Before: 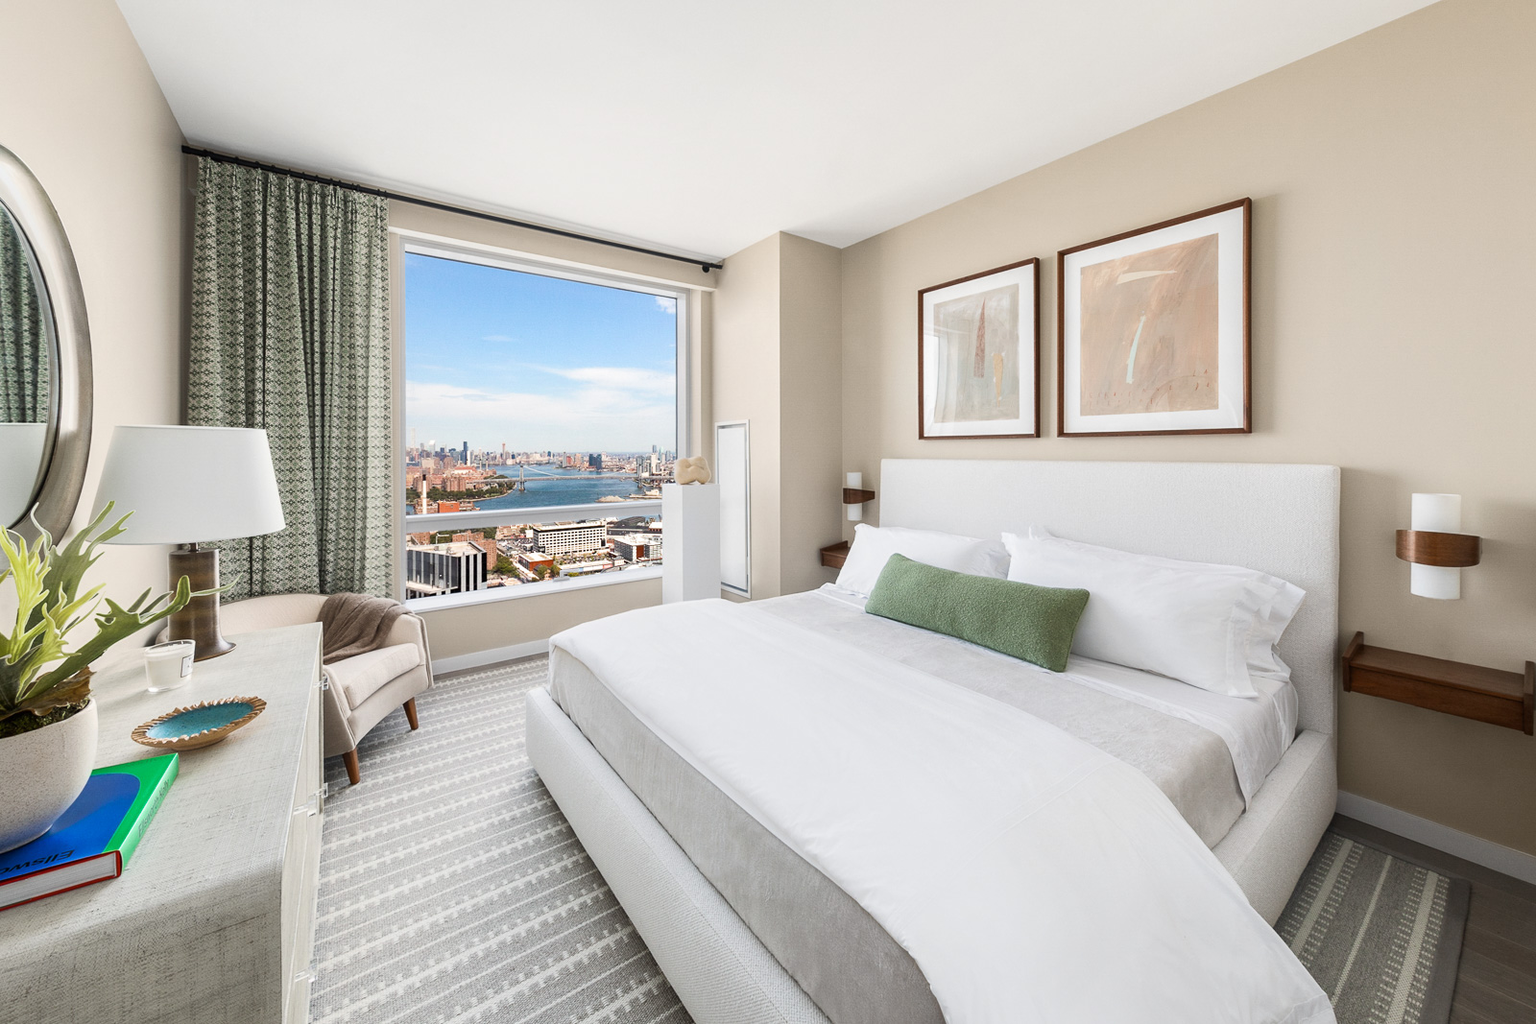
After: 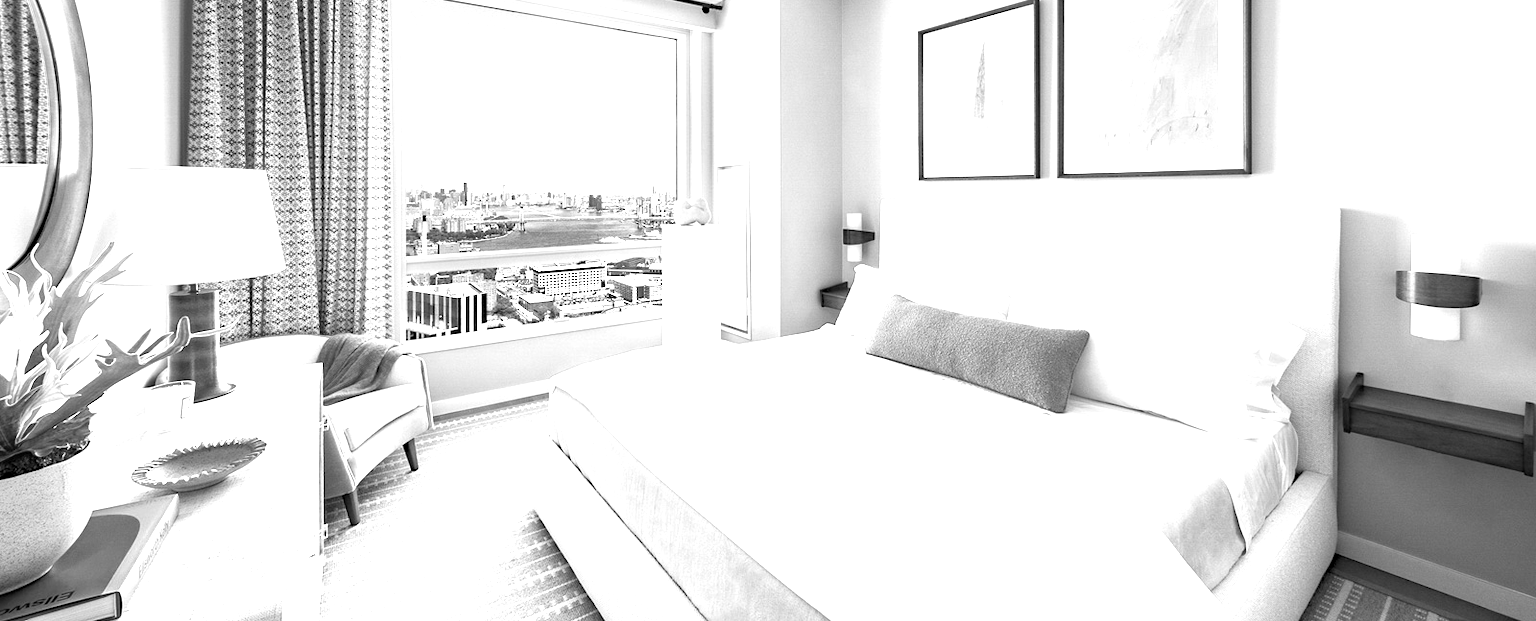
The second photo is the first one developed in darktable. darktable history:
crop and rotate: top 25.357%, bottom 13.942%
monochrome: on, module defaults
haze removal: strength 0.29, distance 0.25, compatibility mode true, adaptive false
exposure: black level correction 0, exposure 1.2 EV, compensate exposure bias true, compensate highlight preservation false
